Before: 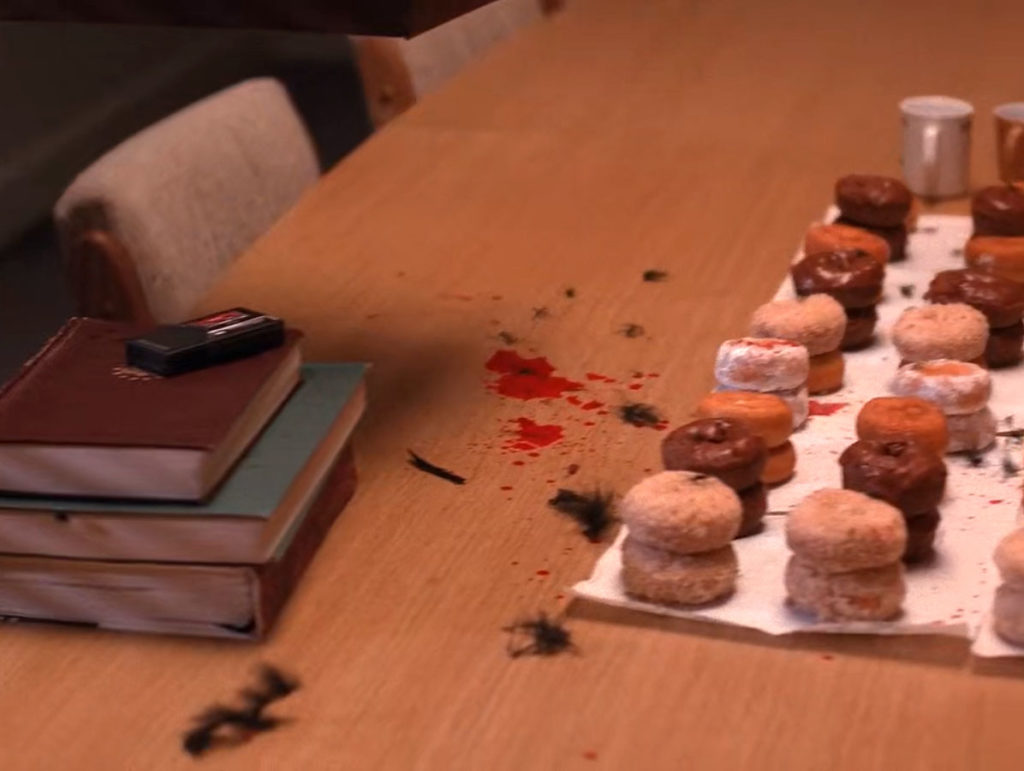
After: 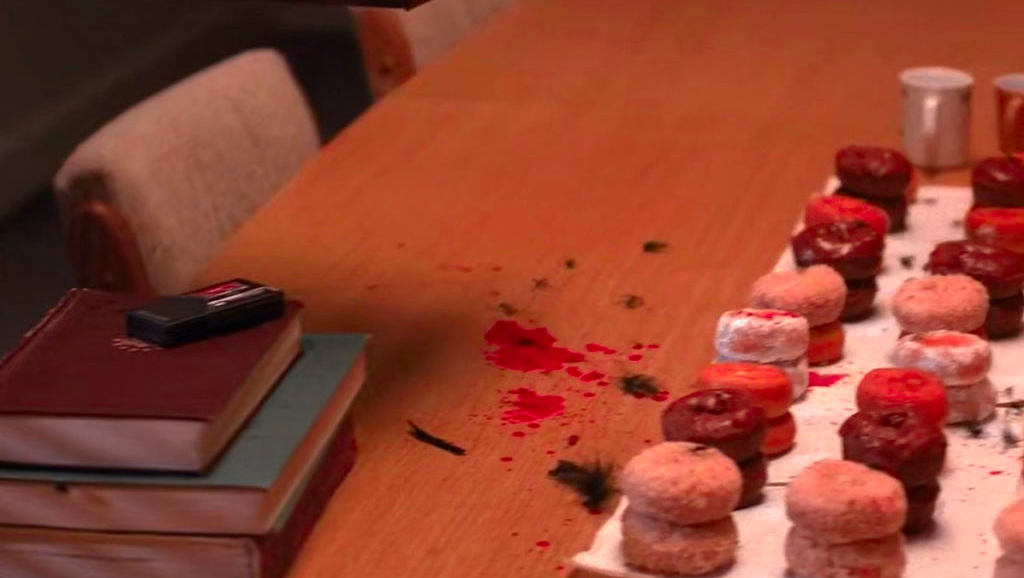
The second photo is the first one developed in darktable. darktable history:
crop: top 3.857%, bottom 21.132%
color zones: curves: ch0 [(0, 0.466) (0.128, 0.466) (0.25, 0.5) (0.375, 0.456) (0.5, 0.5) (0.625, 0.5) (0.737, 0.652) (0.875, 0.5)]; ch1 [(0, 0.603) (0.125, 0.618) (0.261, 0.348) (0.372, 0.353) (0.497, 0.363) (0.611, 0.45) (0.731, 0.427) (0.875, 0.518) (0.998, 0.652)]; ch2 [(0, 0.559) (0.125, 0.451) (0.253, 0.564) (0.37, 0.578) (0.5, 0.466) (0.625, 0.471) (0.731, 0.471) (0.88, 0.485)]
